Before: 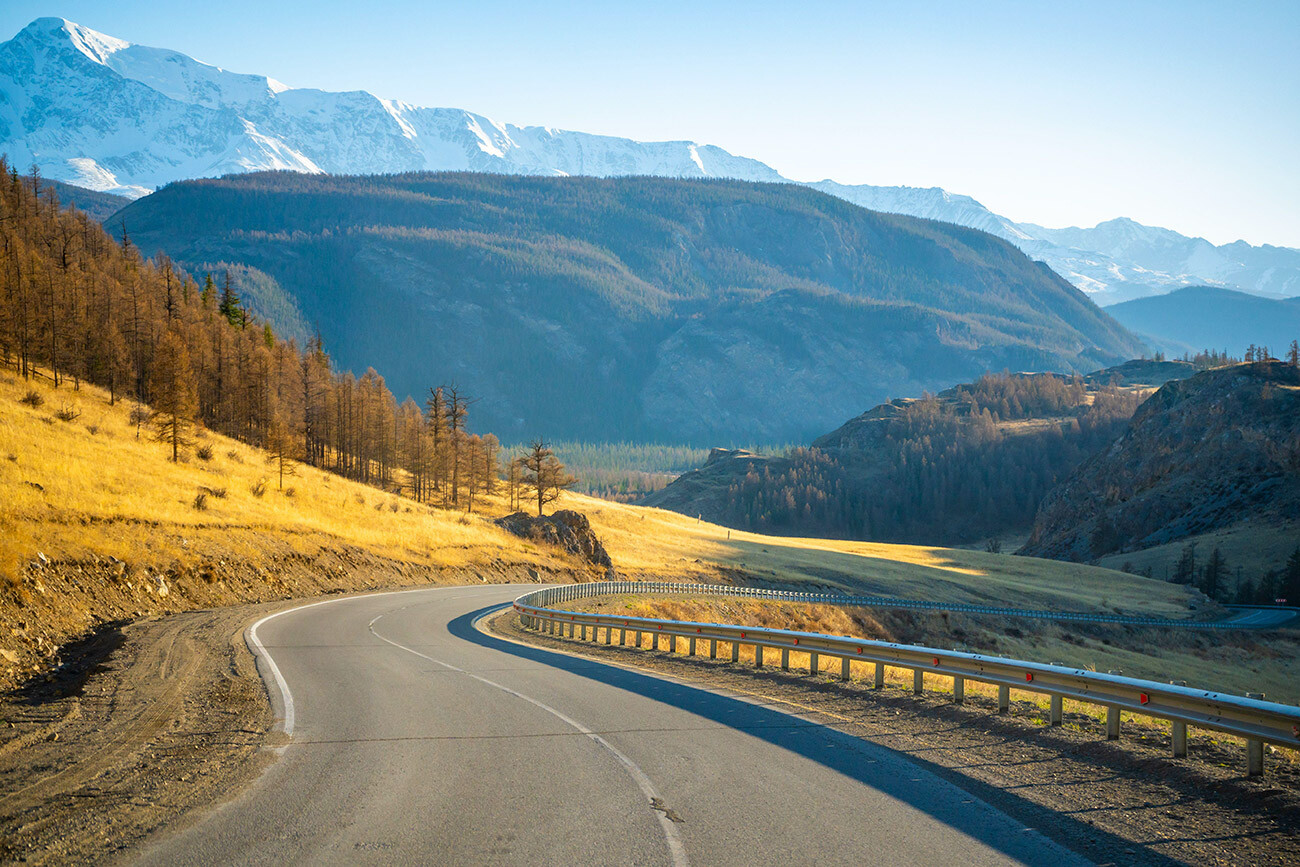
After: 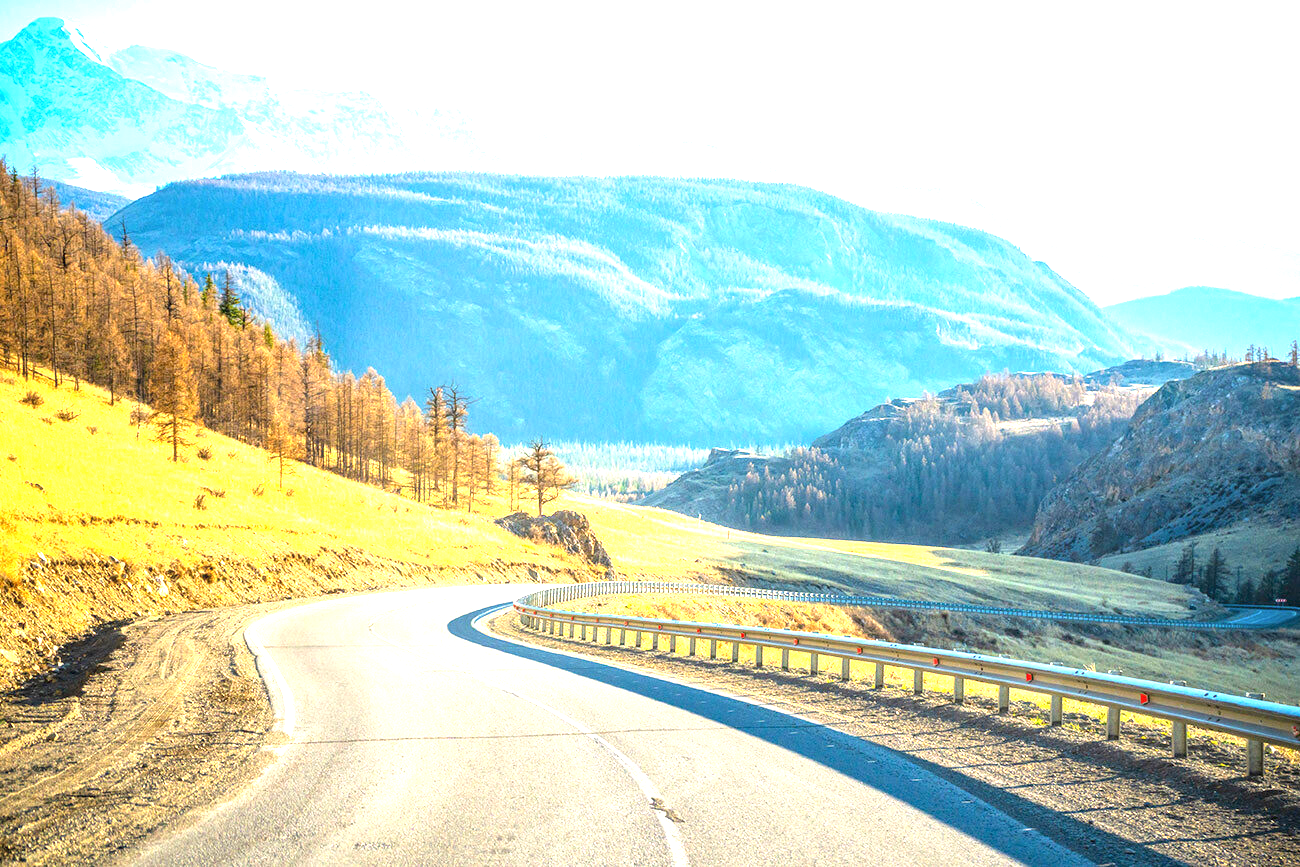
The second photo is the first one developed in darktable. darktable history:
exposure: black level correction 0, exposure 1.9 EV, compensate highlight preservation false
local contrast: on, module defaults
